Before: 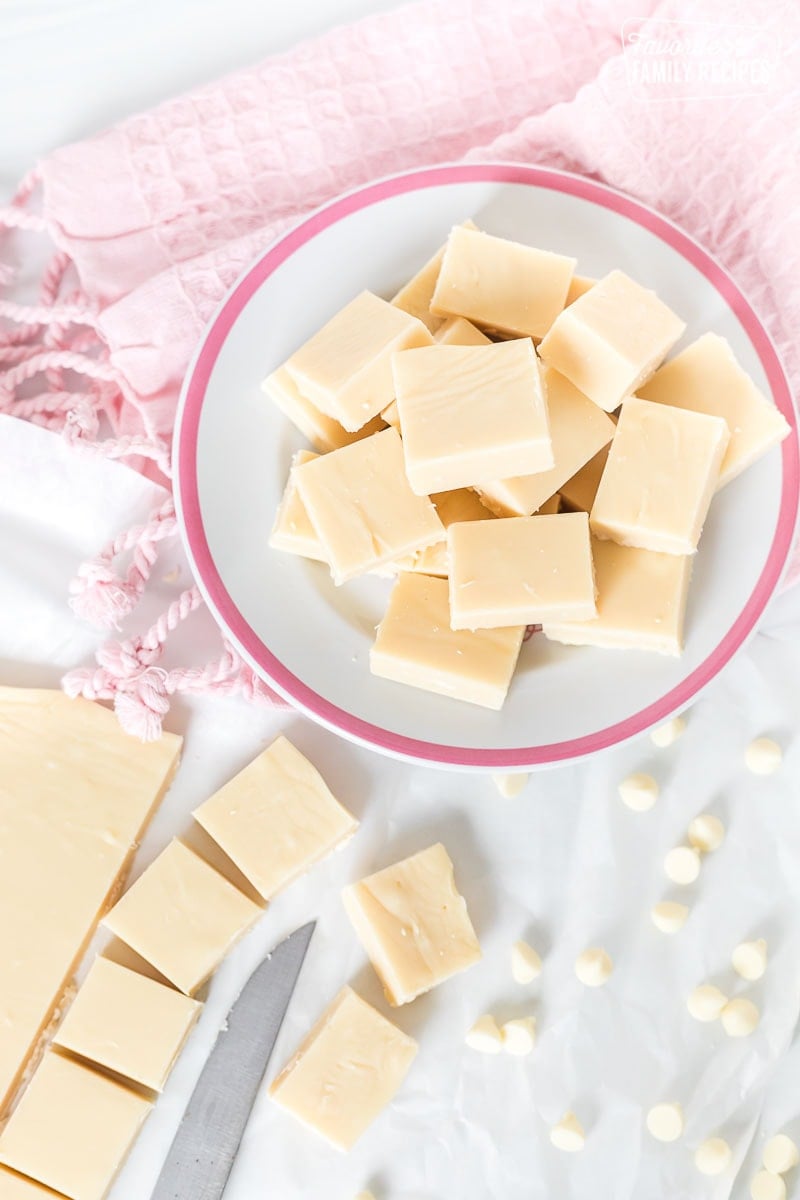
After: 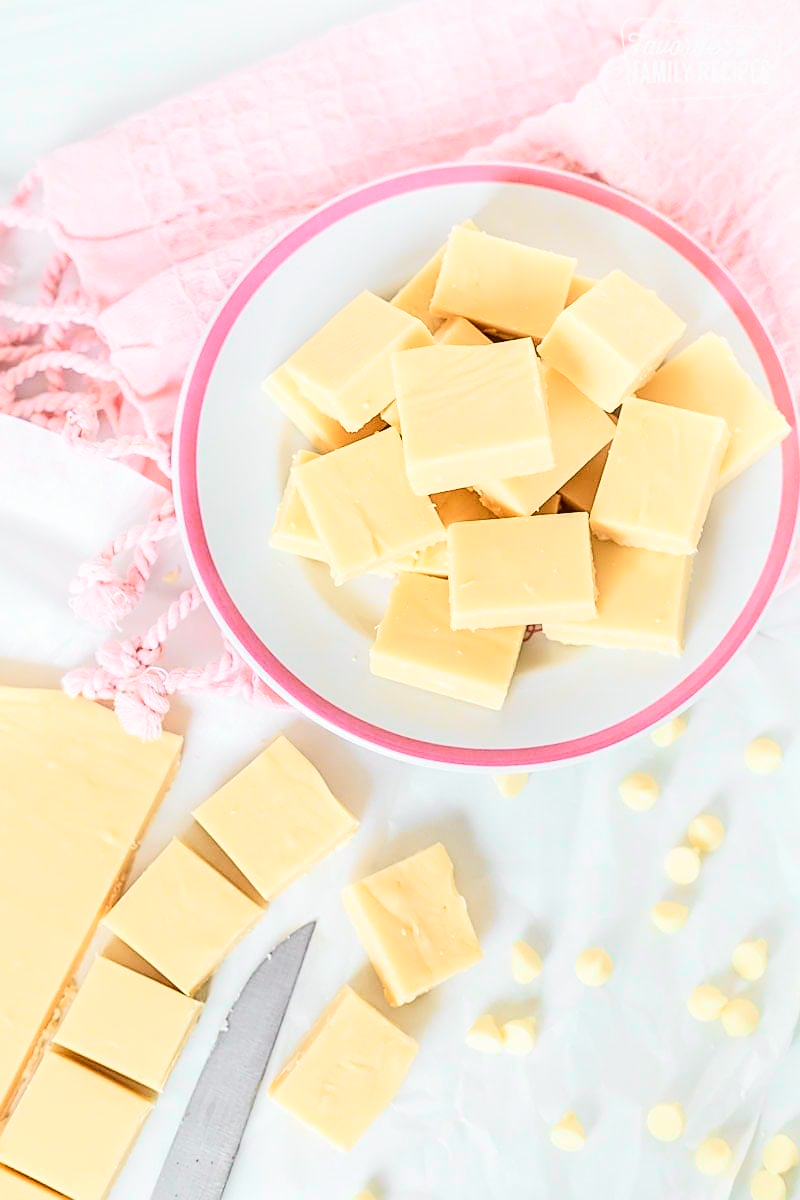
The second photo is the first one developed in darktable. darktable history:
sharpen: on, module defaults
local contrast: on, module defaults
tone curve: curves: ch0 [(0, 0.014) (0.17, 0.099) (0.392, 0.438) (0.725, 0.828) (0.872, 0.918) (1, 0.981)]; ch1 [(0, 0) (0.402, 0.36) (0.488, 0.466) (0.5, 0.499) (0.515, 0.515) (0.574, 0.595) (0.619, 0.65) (0.701, 0.725) (1, 1)]; ch2 [(0, 0) (0.432, 0.422) (0.486, 0.49) (0.503, 0.503) (0.523, 0.554) (0.562, 0.606) (0.644, 0.694) (0.717, 0.753) (1, 0.991)], color space Lab, independent channels
